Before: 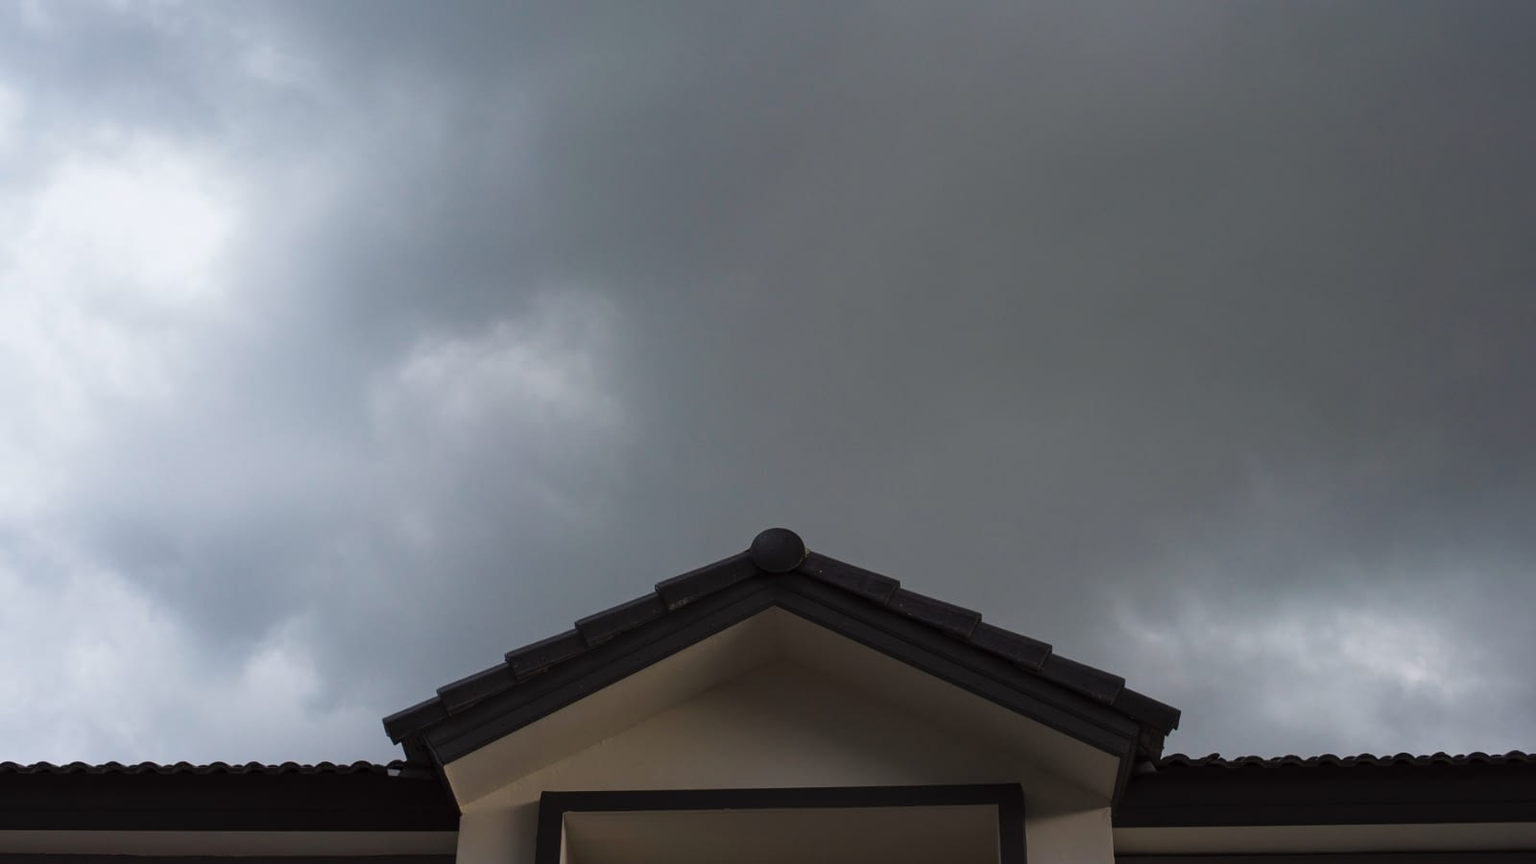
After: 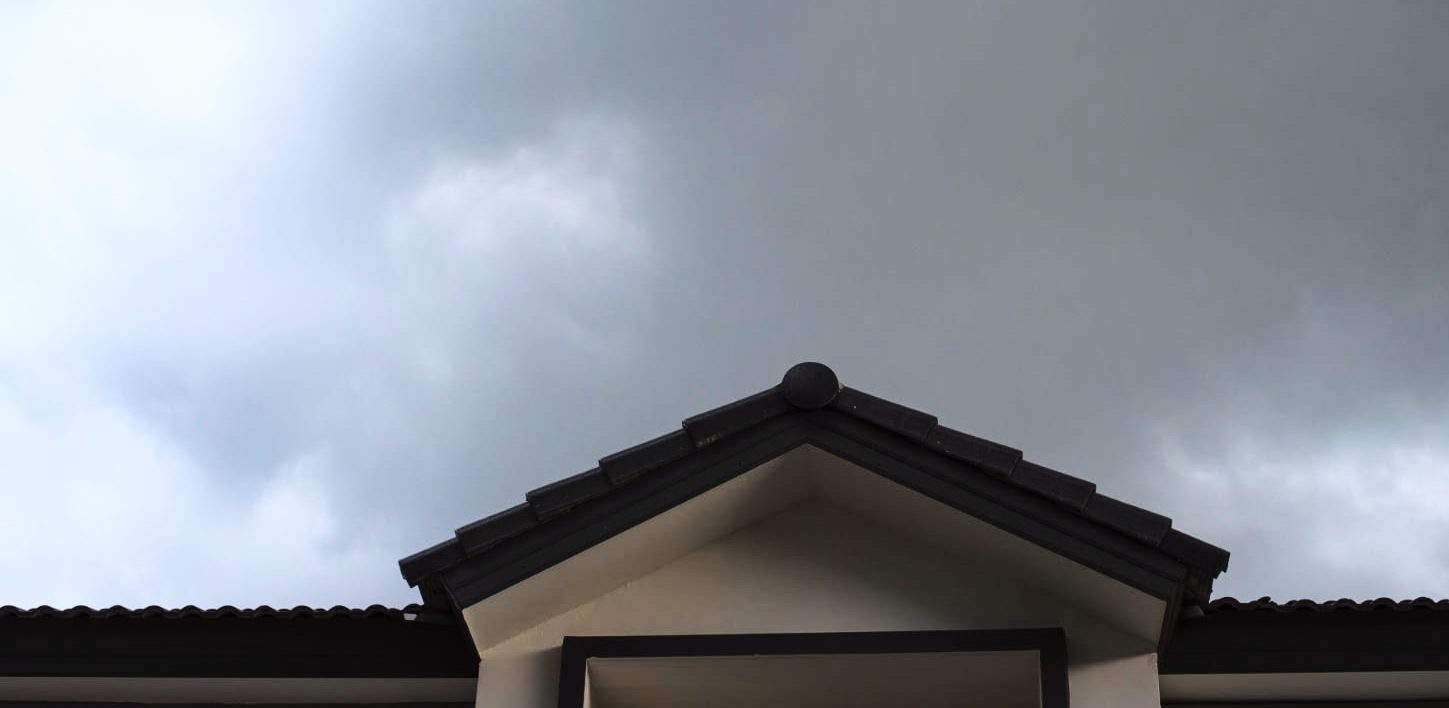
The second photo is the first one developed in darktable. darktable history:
white balance: red 0.982, blue 1.018
crop: top 20.916%, right 9.437%, bottom 0.316%
base curve: curves: ch0 [(0, 0) (0.028, 0.03) (0.121, 0.232) (0.46, 0.748) (0.859, 0.968) (1, 1)]
